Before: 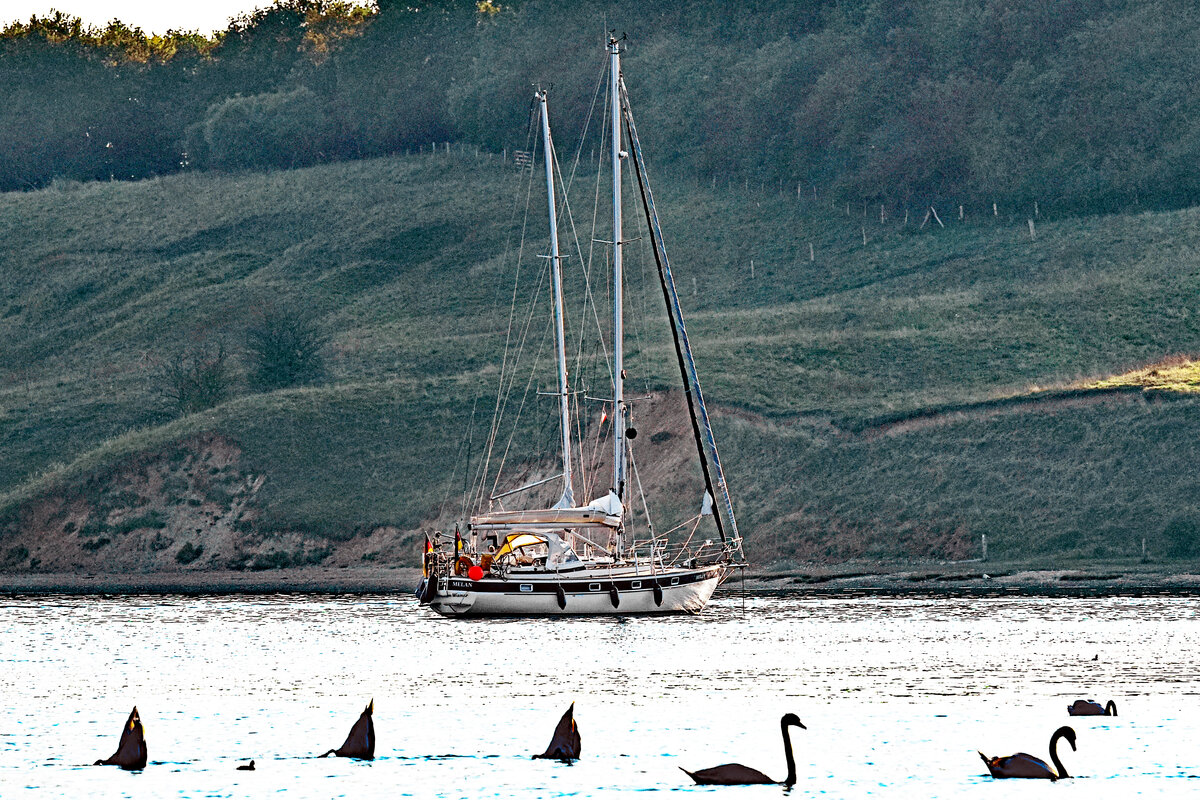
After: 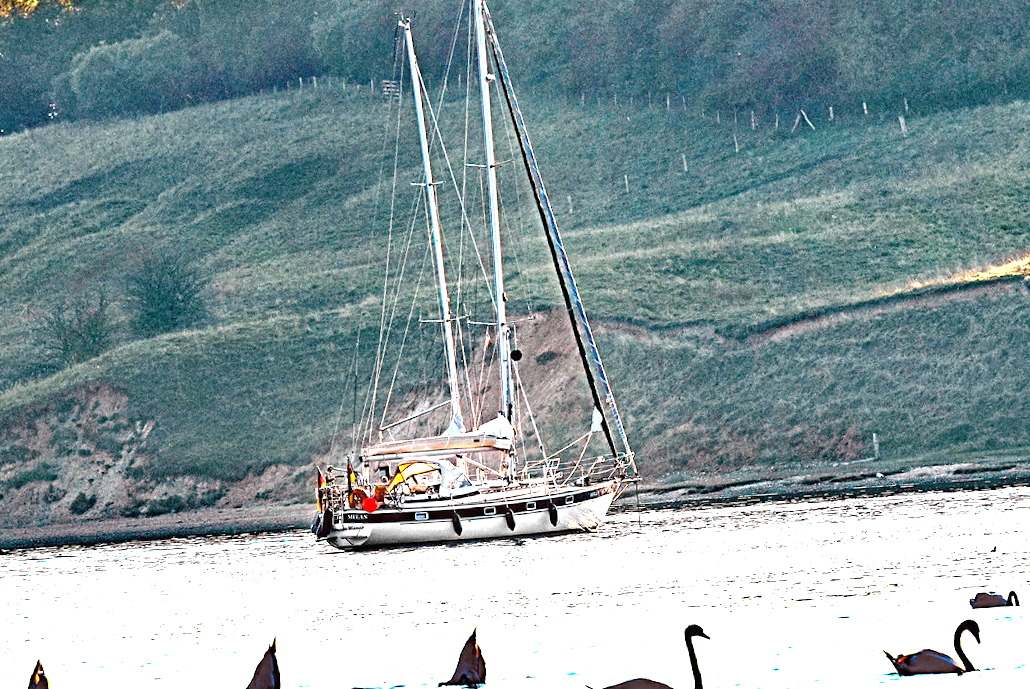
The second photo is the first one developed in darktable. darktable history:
crop and rotate: angle 3.69°, left 5.97%, top 5.707%
exposure: black level correction 0, exposure 1.2 EV, compensate highlight preservation false
